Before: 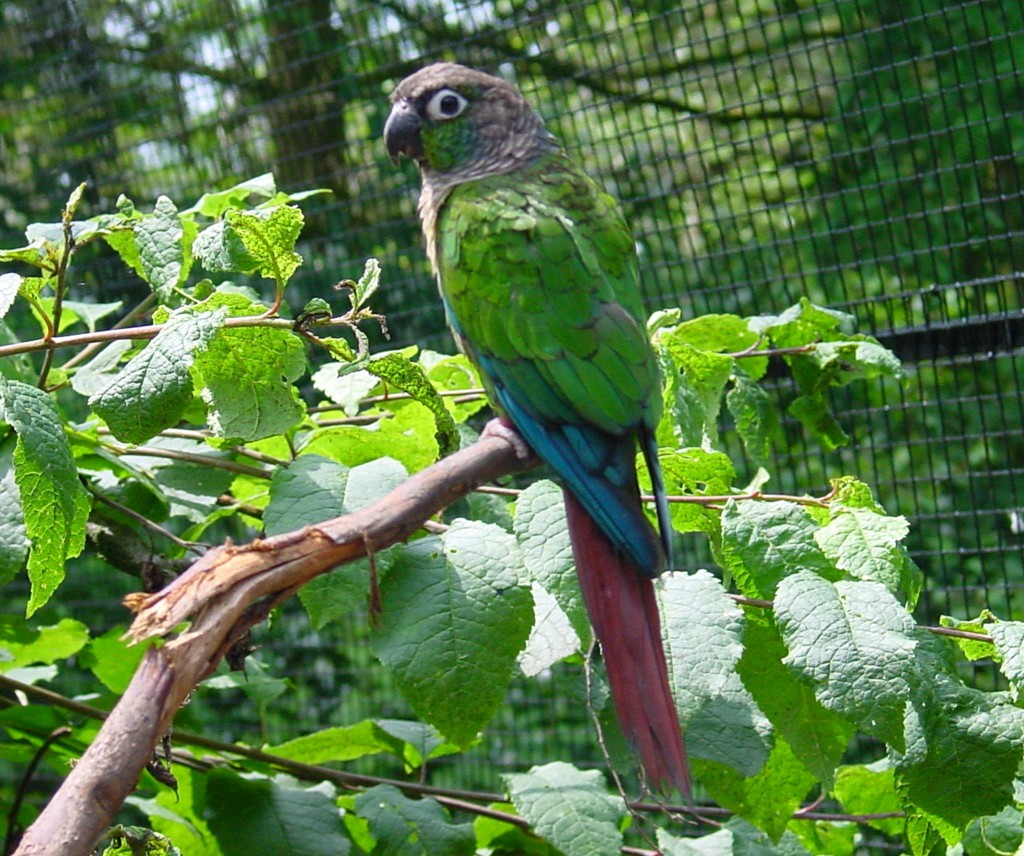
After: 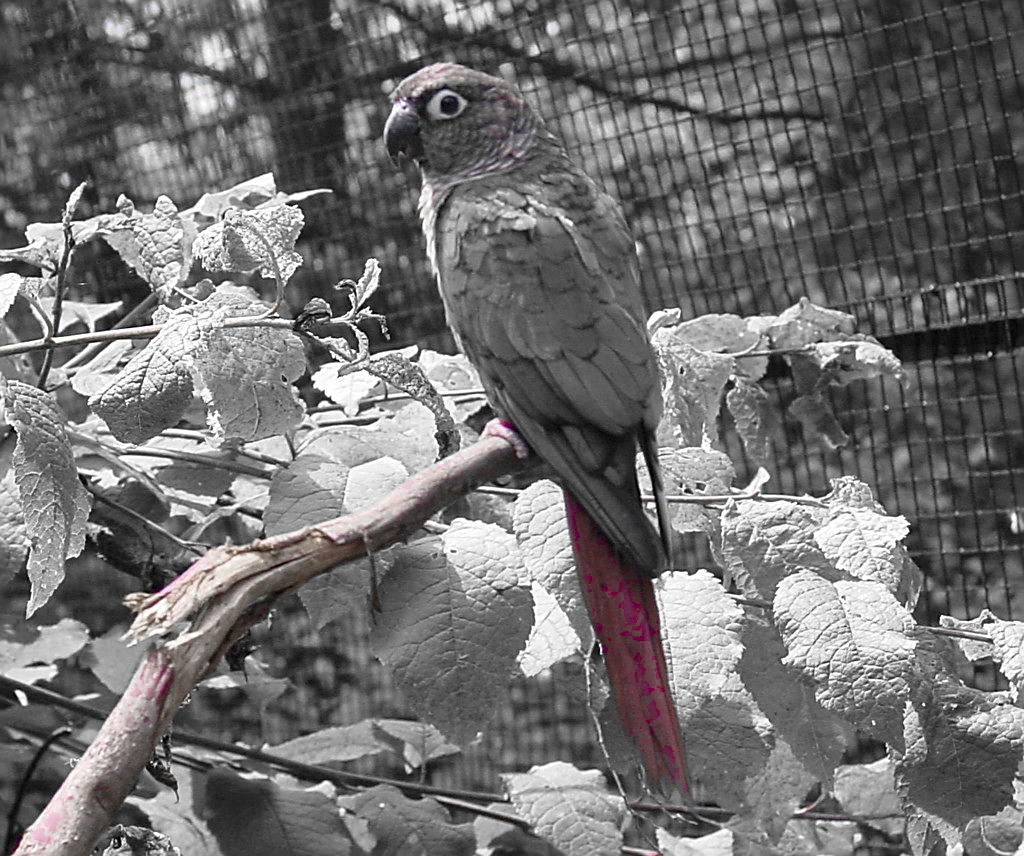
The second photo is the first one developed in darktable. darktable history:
sharpen: on, module defaults
color zones: curves: ch0 [(0, 0.278) (0.143, 0.5) (0.286, 0.5) (0.429, 0.5) (0.571, 0.5) (0.714, 0.5) (0.857, 0.5) (1, 0.5)]; ch1 [(0, 1) (0.143, 0.165) (0.286, 0) (0.429, 0) (0.571, 0) (0.714, 0) (0.857, 0.5) (1, 0.5)]; ch2 [(0, 0.508) (0.143, 0.5) (0.286, 0.5) (0.429, 0.5) (0.571, 0.5) (0.714, 0.5) (0.857, 0.5) (1, 0.5)]
